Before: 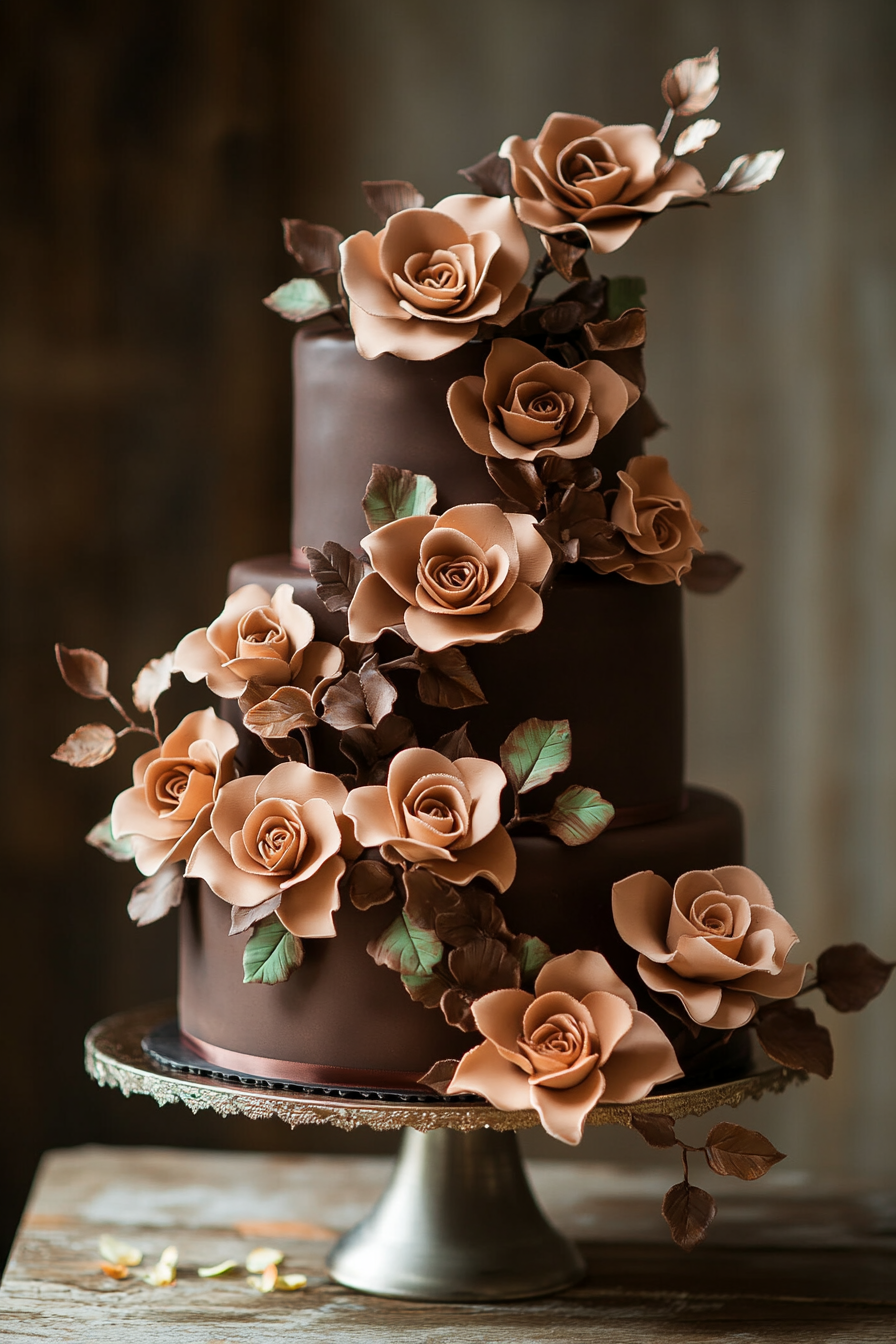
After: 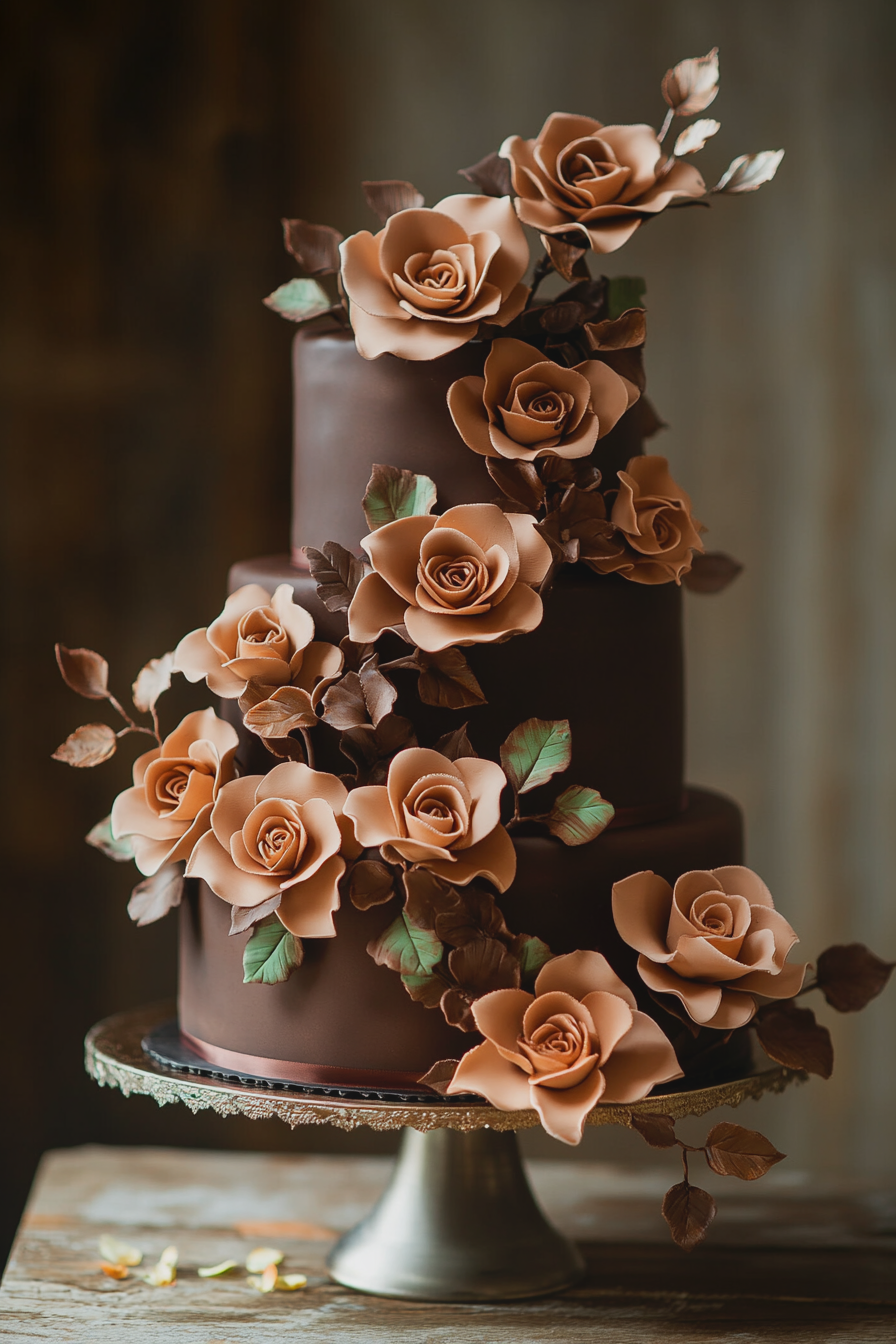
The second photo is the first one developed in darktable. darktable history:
local contrast: highlights 70%, shadows 69%, detail 82%, midtone range 0.326
